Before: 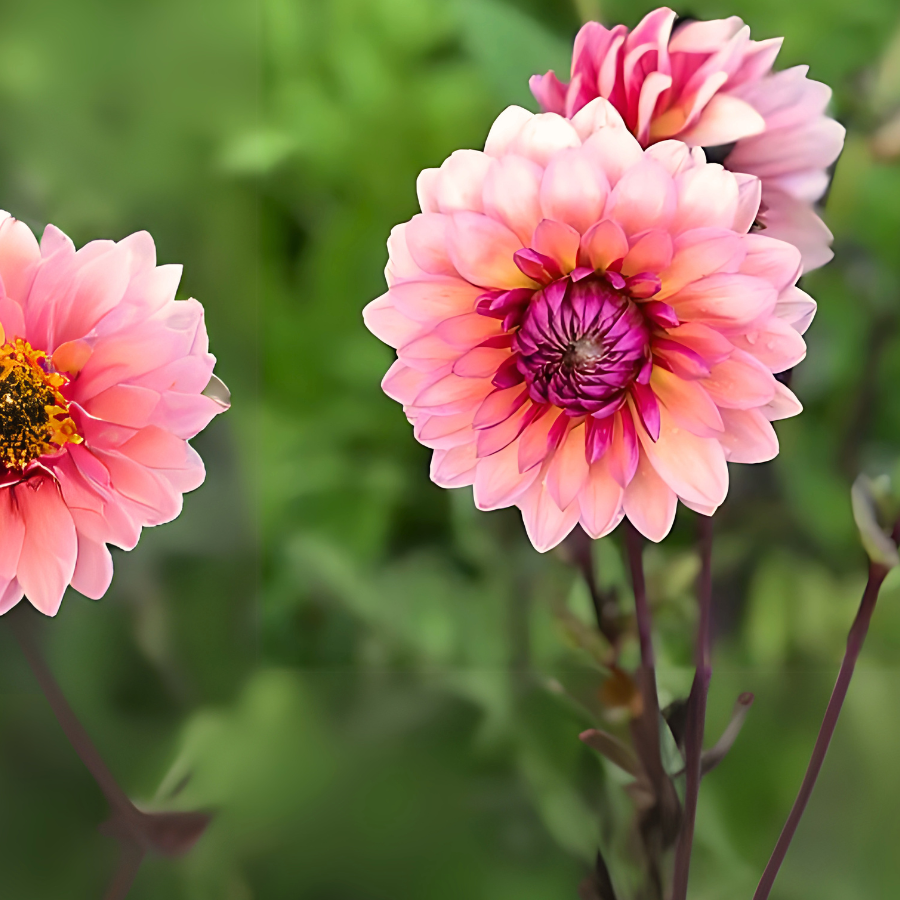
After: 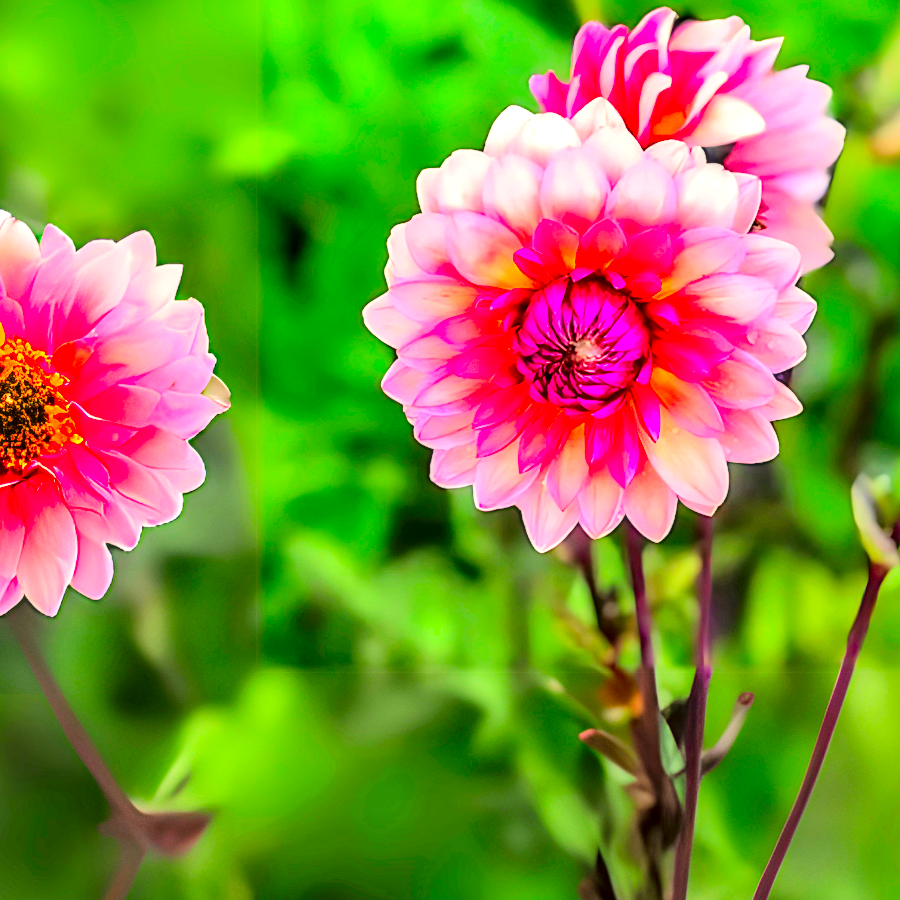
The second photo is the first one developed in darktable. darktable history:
color correction: highlights b* -0.05, saturation 2.19
local contrast: highlights 15%, shadows 39%, detail 183%, midtone range 0.466
contrast brightness saturation: contrast -0.153, brightness 0.044, saturation -0.131
tone equalizer: -7 EV 0.142 EV, -6 EV 0.61 EV, -5 EV 1.19 EV, -4 EV 1.29 EV, -3 EV 1.18 EV, -2 EV 0.6 EV, -1 EV 0.147 EV, edges refinement/feathering 500, mask exposure compensation -1.57 EV, preserve details no
